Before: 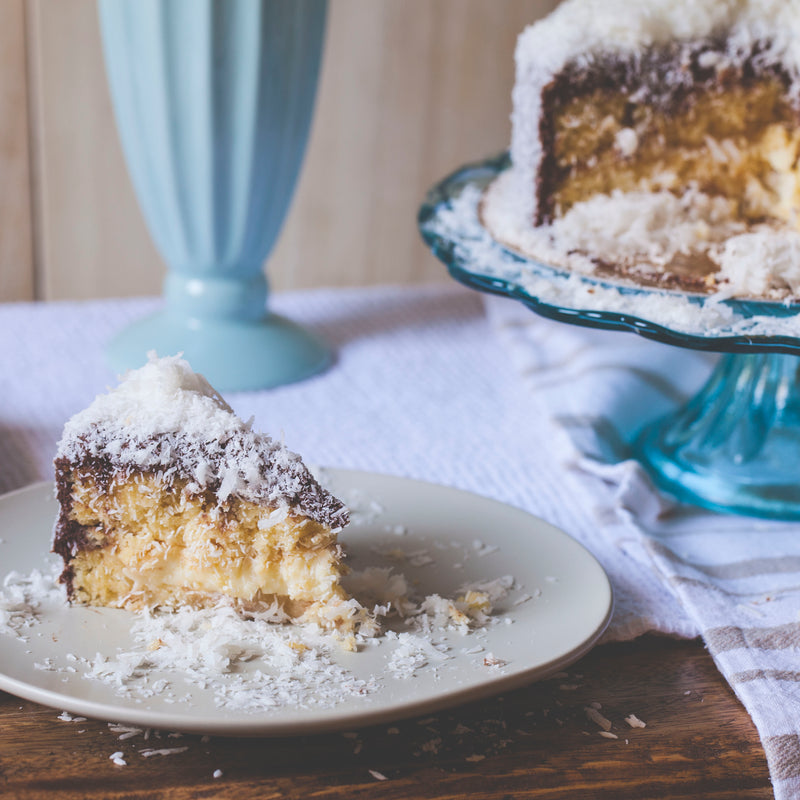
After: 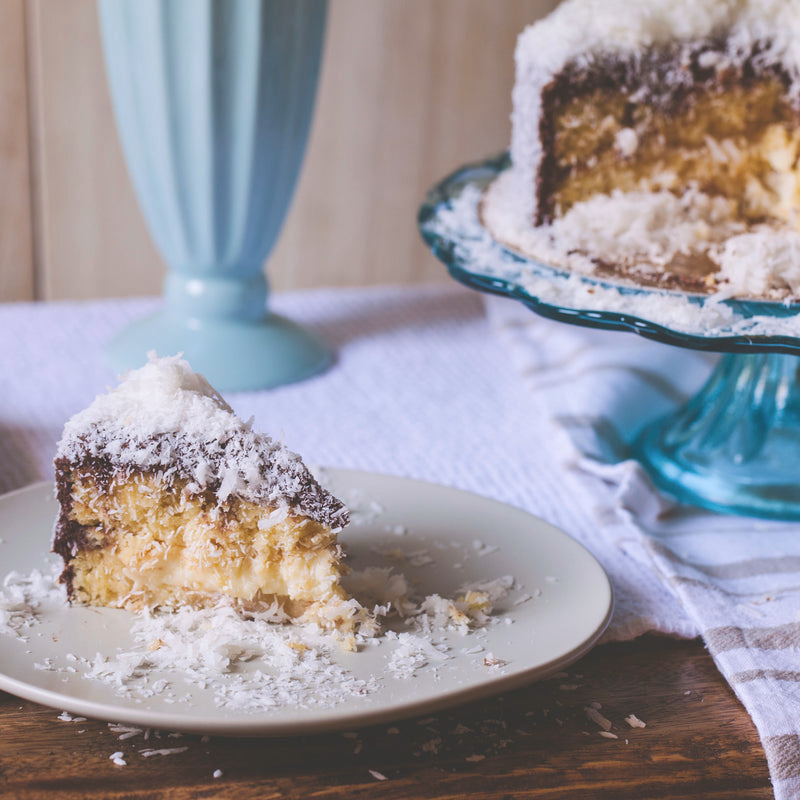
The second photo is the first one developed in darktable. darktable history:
color correction: highlights a* 3.16, highlights b* -0.947, shadows a* -0.067, shadows b* 1.85, saturation 0.982
